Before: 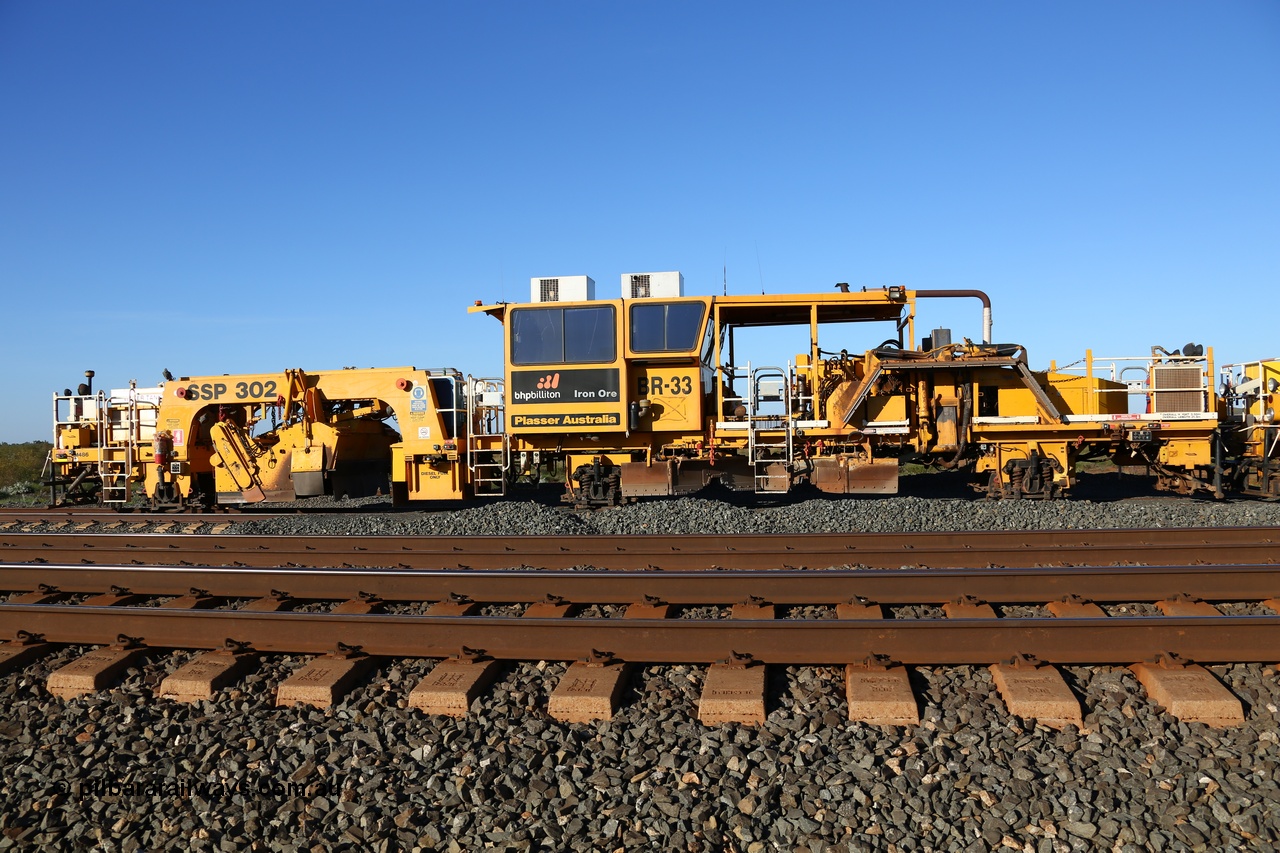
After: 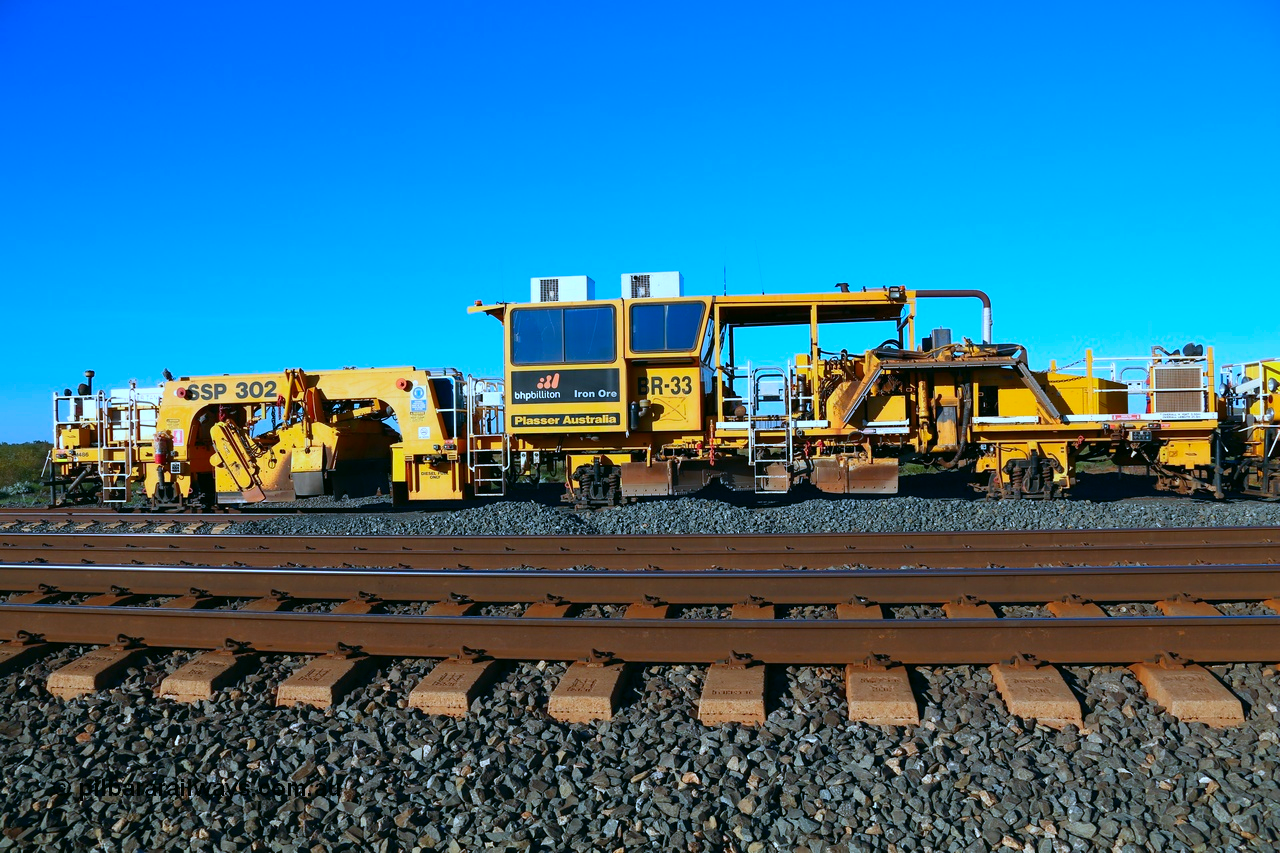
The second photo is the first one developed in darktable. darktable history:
white balance: red 0.982, blue 1.018
color calibration: illuminant as shot in camera, x 0.379, y 0.396, temperature 4138.76 K
color correction: highlights a* -7.33, highlights b* 1.26, shadows a* -3.55, saturation 1.4
